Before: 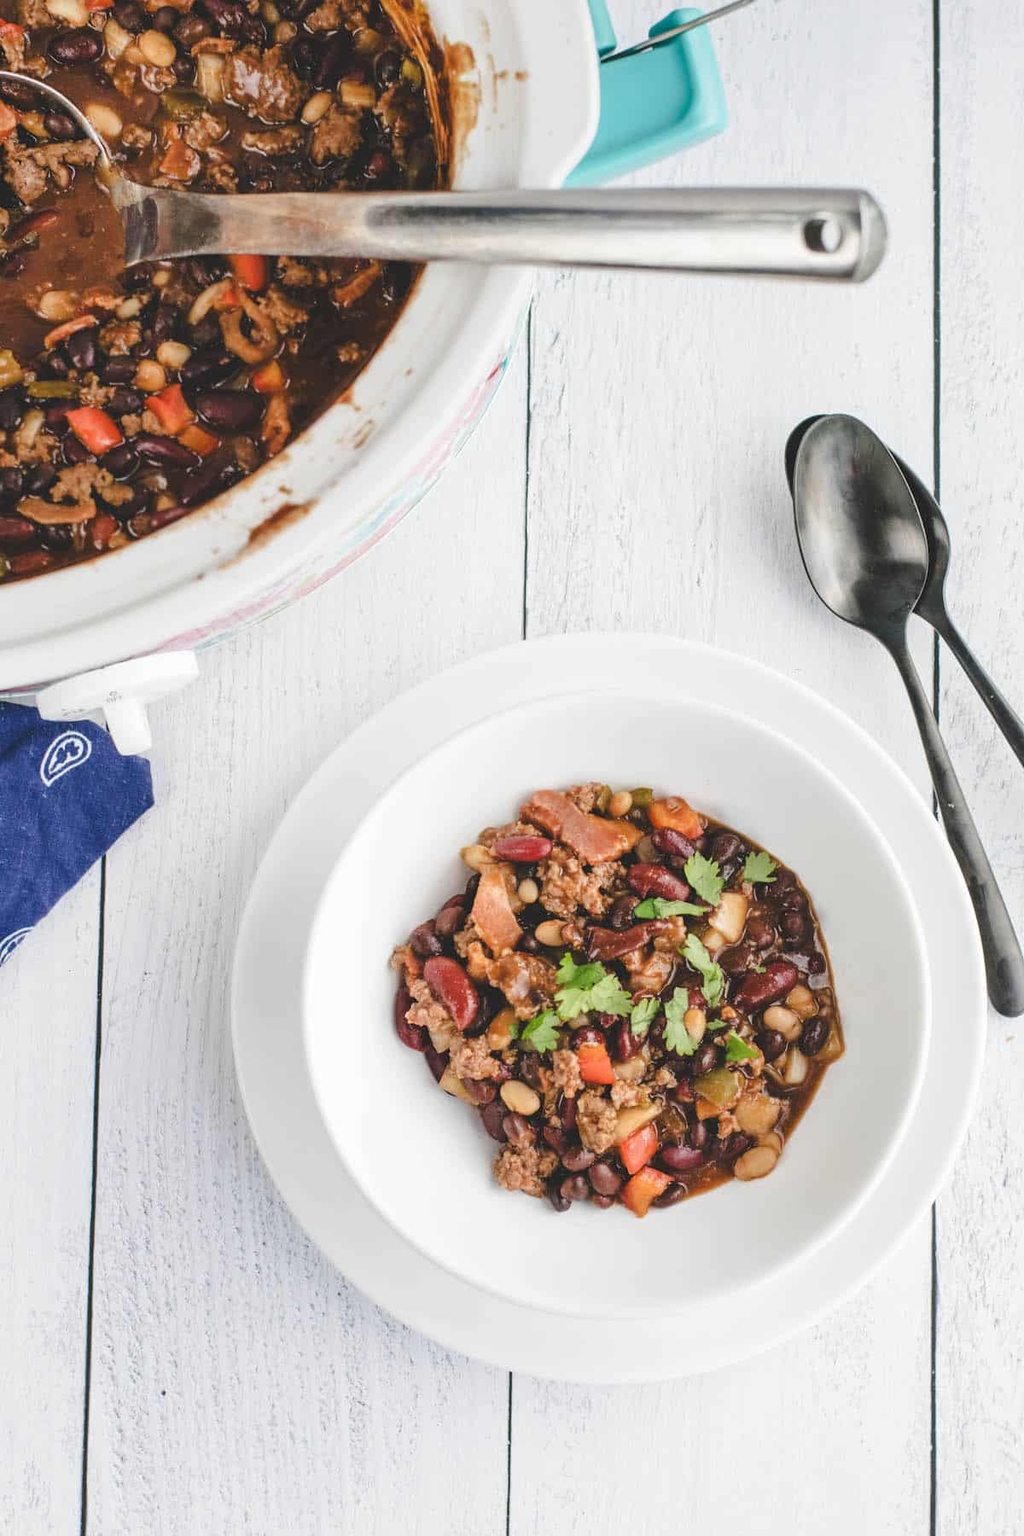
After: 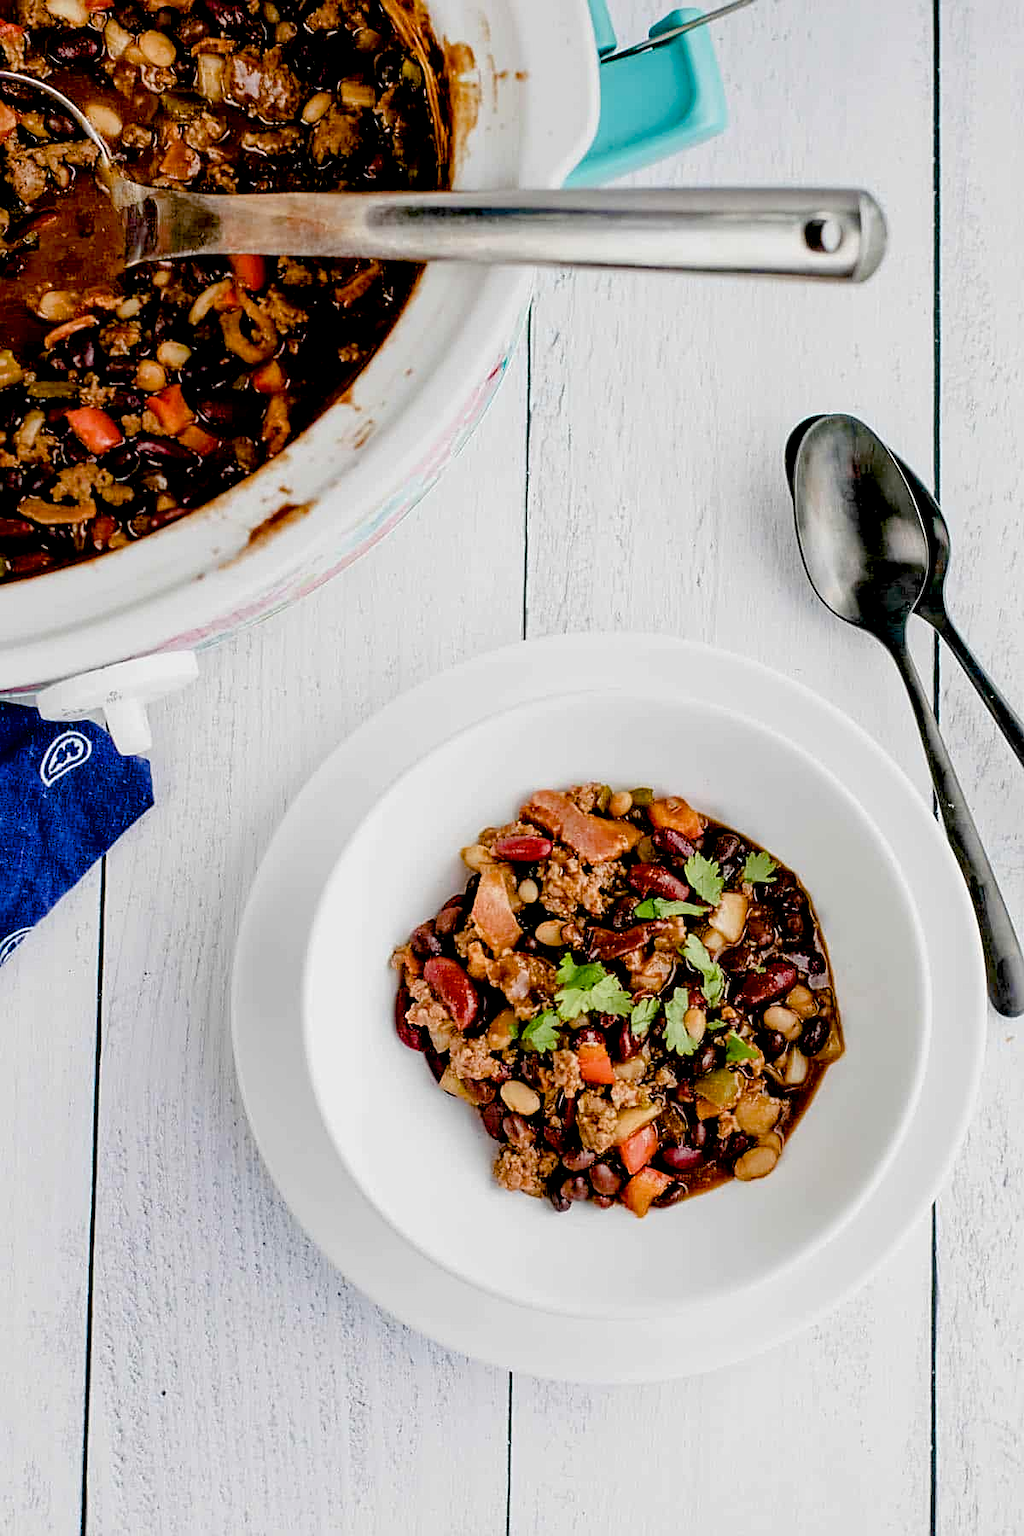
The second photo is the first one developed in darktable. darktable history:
sharpen: on, module defaults
color balance rgb: white fulcrum 0.074 EV, perceptual saturation grading › global saturation 20%, perceptual saturation grading › highlights -49.832%, perceptual saturation grading › shadows 24.166%, global vibrance 41.126%
exposure: black level correction 0.045, exposure -0.23 EV, compensate exposure bias true, compensate highlight preservation false
